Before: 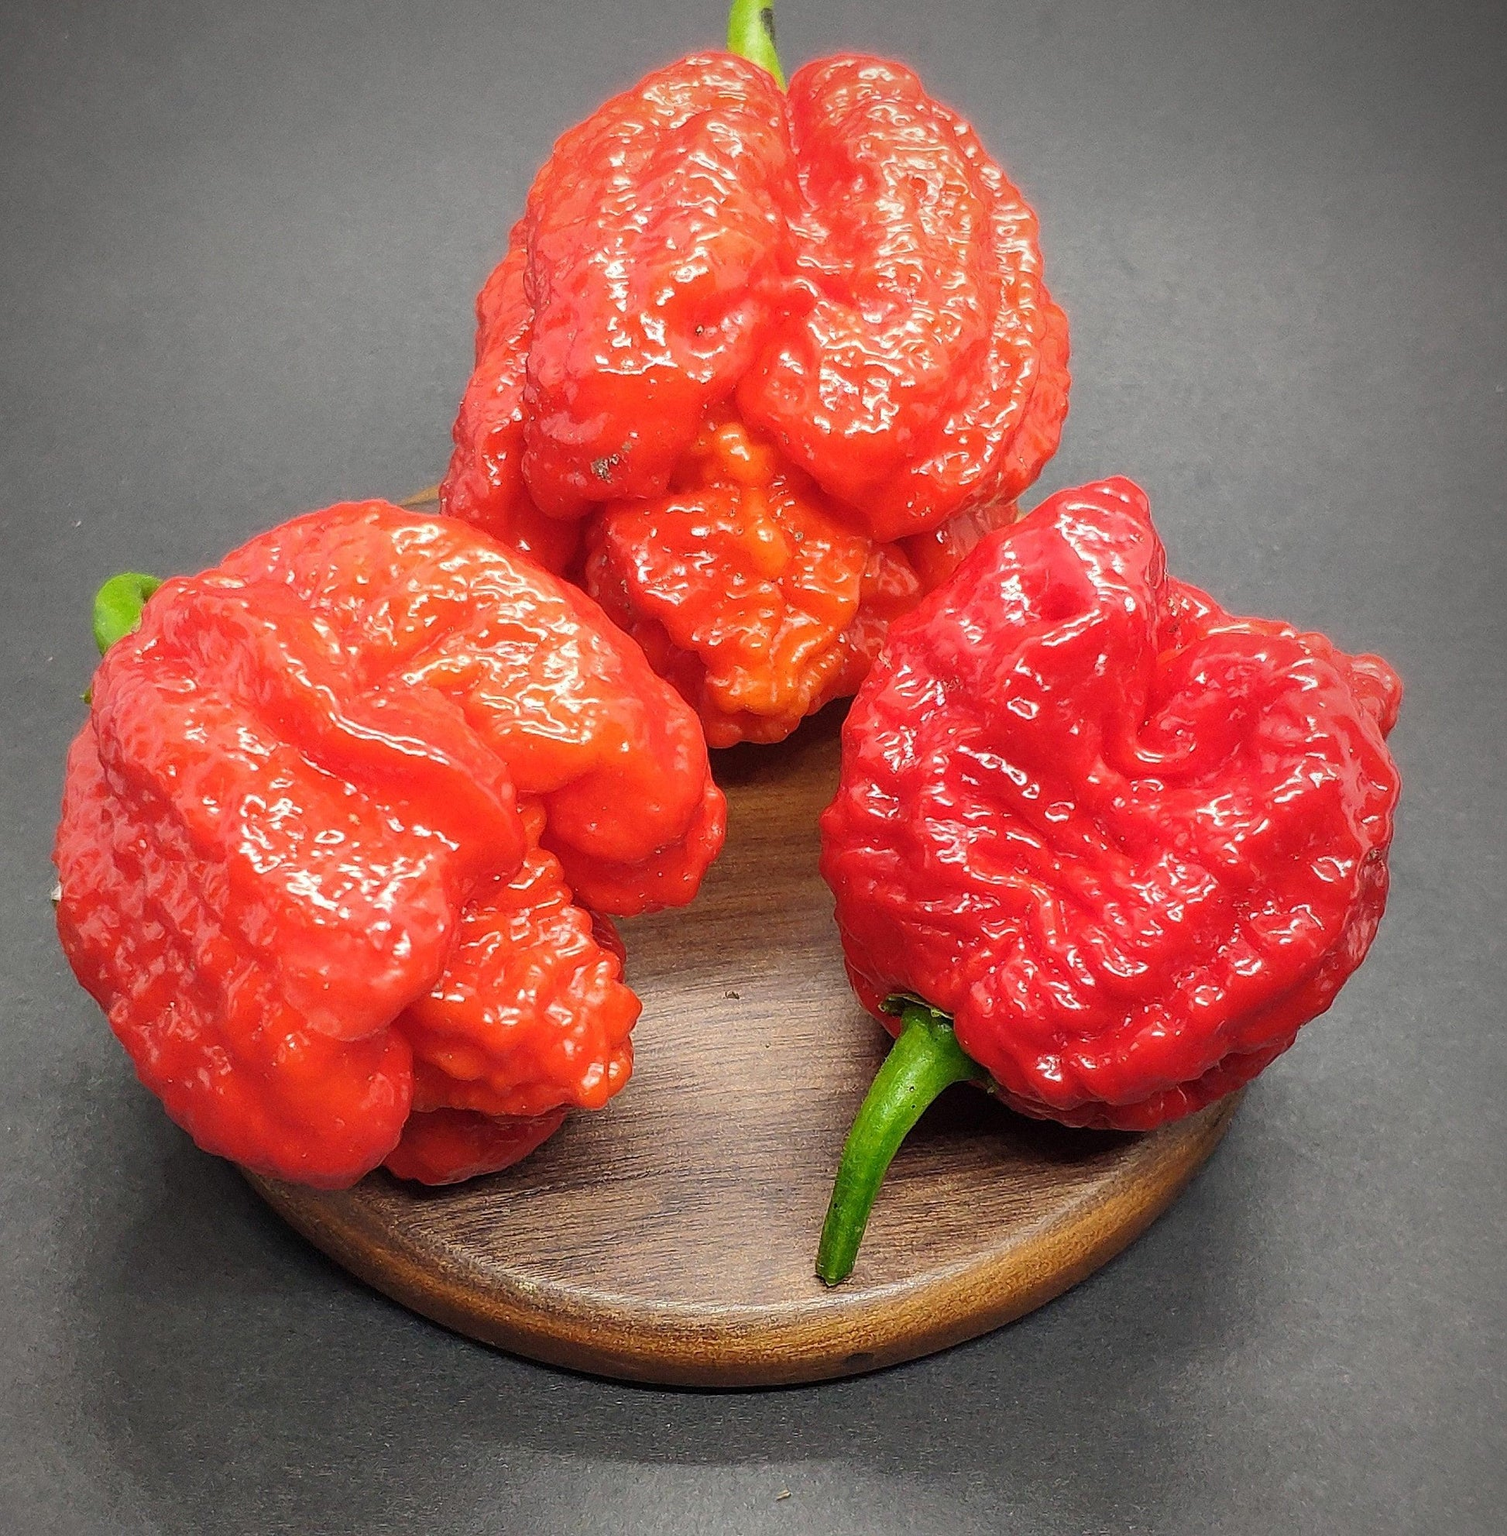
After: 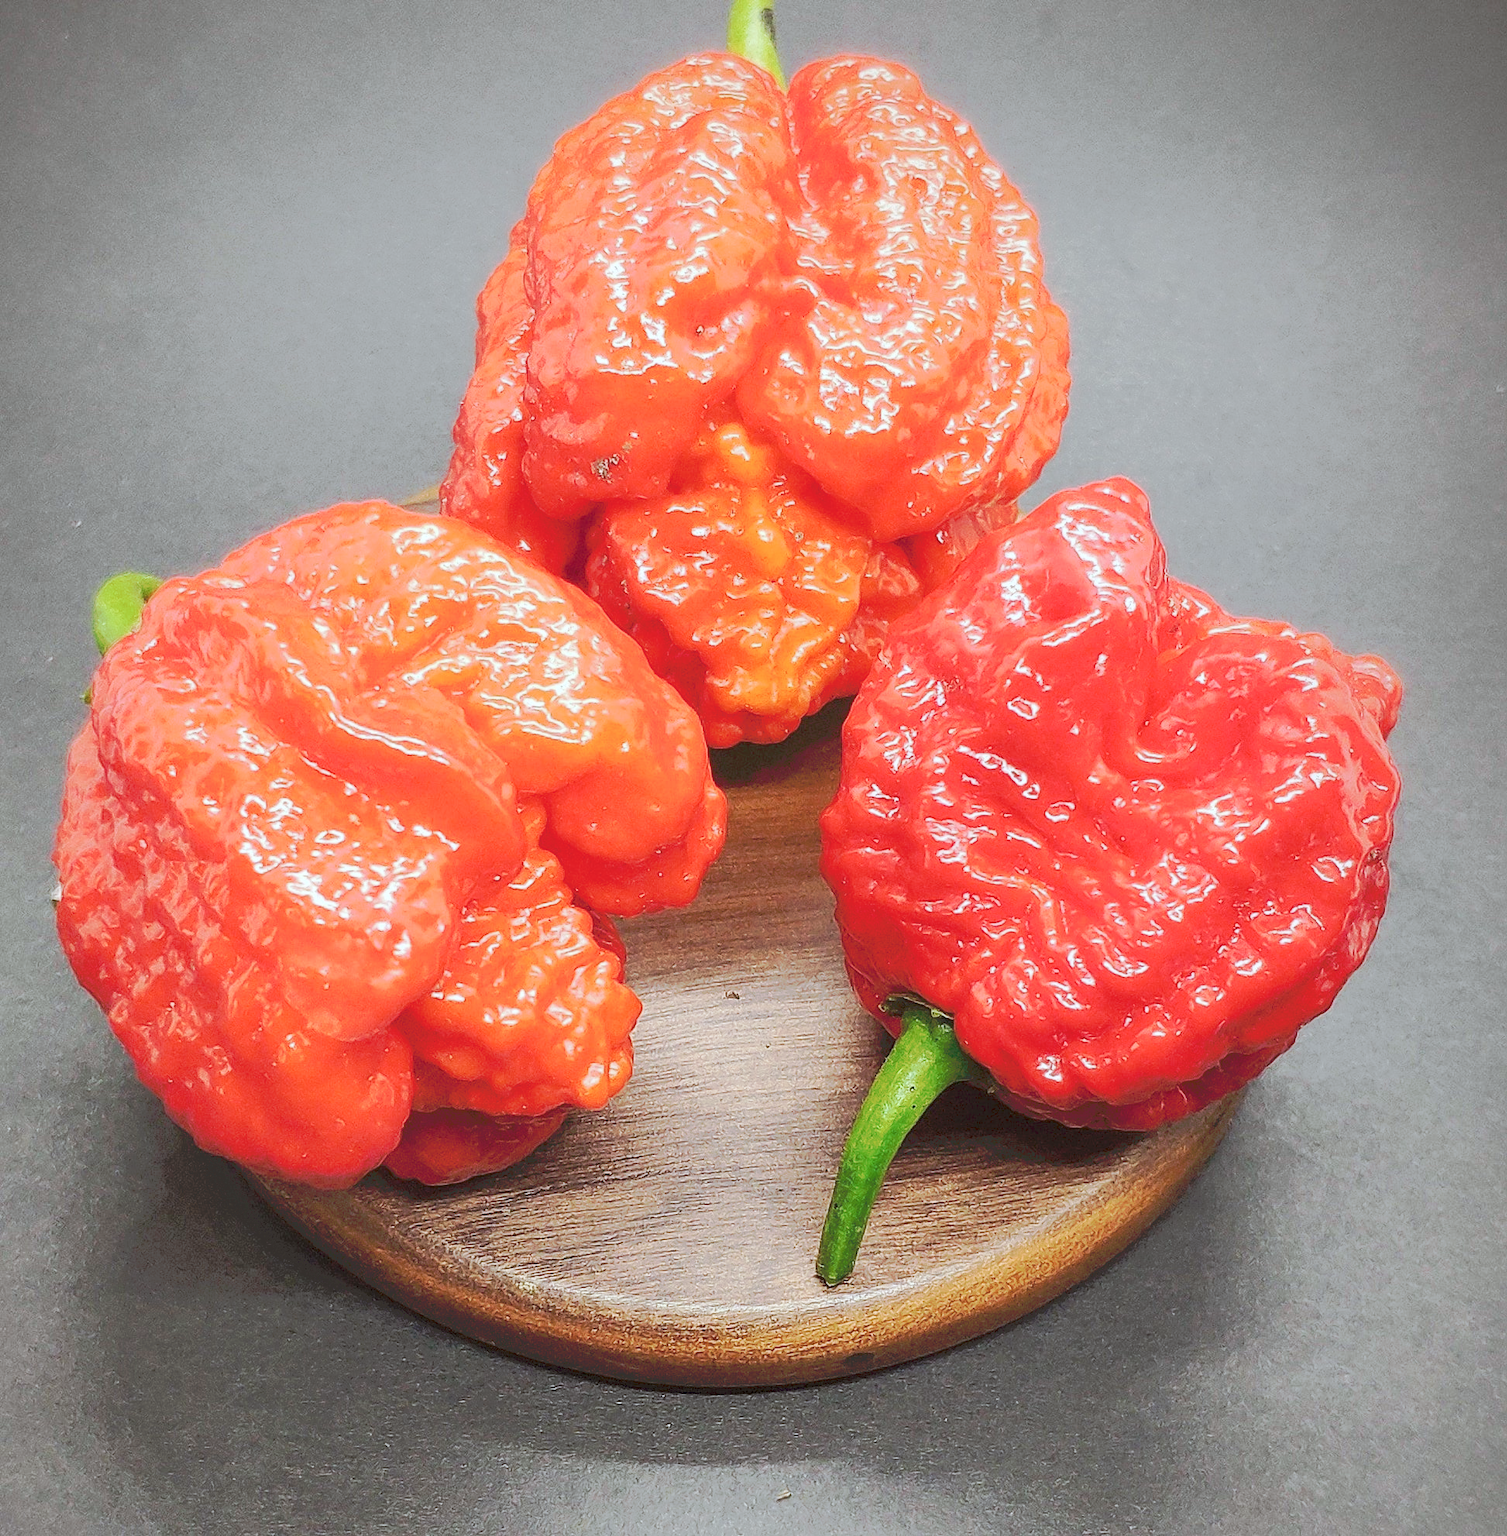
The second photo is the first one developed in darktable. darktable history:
color correction: highlights a* -3.28, highlights b* -6.24, shadows a* 3.1, shadows b* 5.19
tone curve: curves: ch0 [(0, 0) (0.003, 0.055) (0.011, 0.111) (0.025, 0.126) (0.044, 0.169) (0.069, 0.215) (0.1, 0.199) (0.136, 0.207) (0.177, 0.259) (0.224, 0.327) (0.277, 0.361) (0.335, 0.431) (0.399, 0.501) (0.468, 0.589) (0.543, 0.683) (0.623, 0.73) (0.709, 0.796) (0.801, 0.863) (0.898, 0.921) (1, 1)], preserve colors none
